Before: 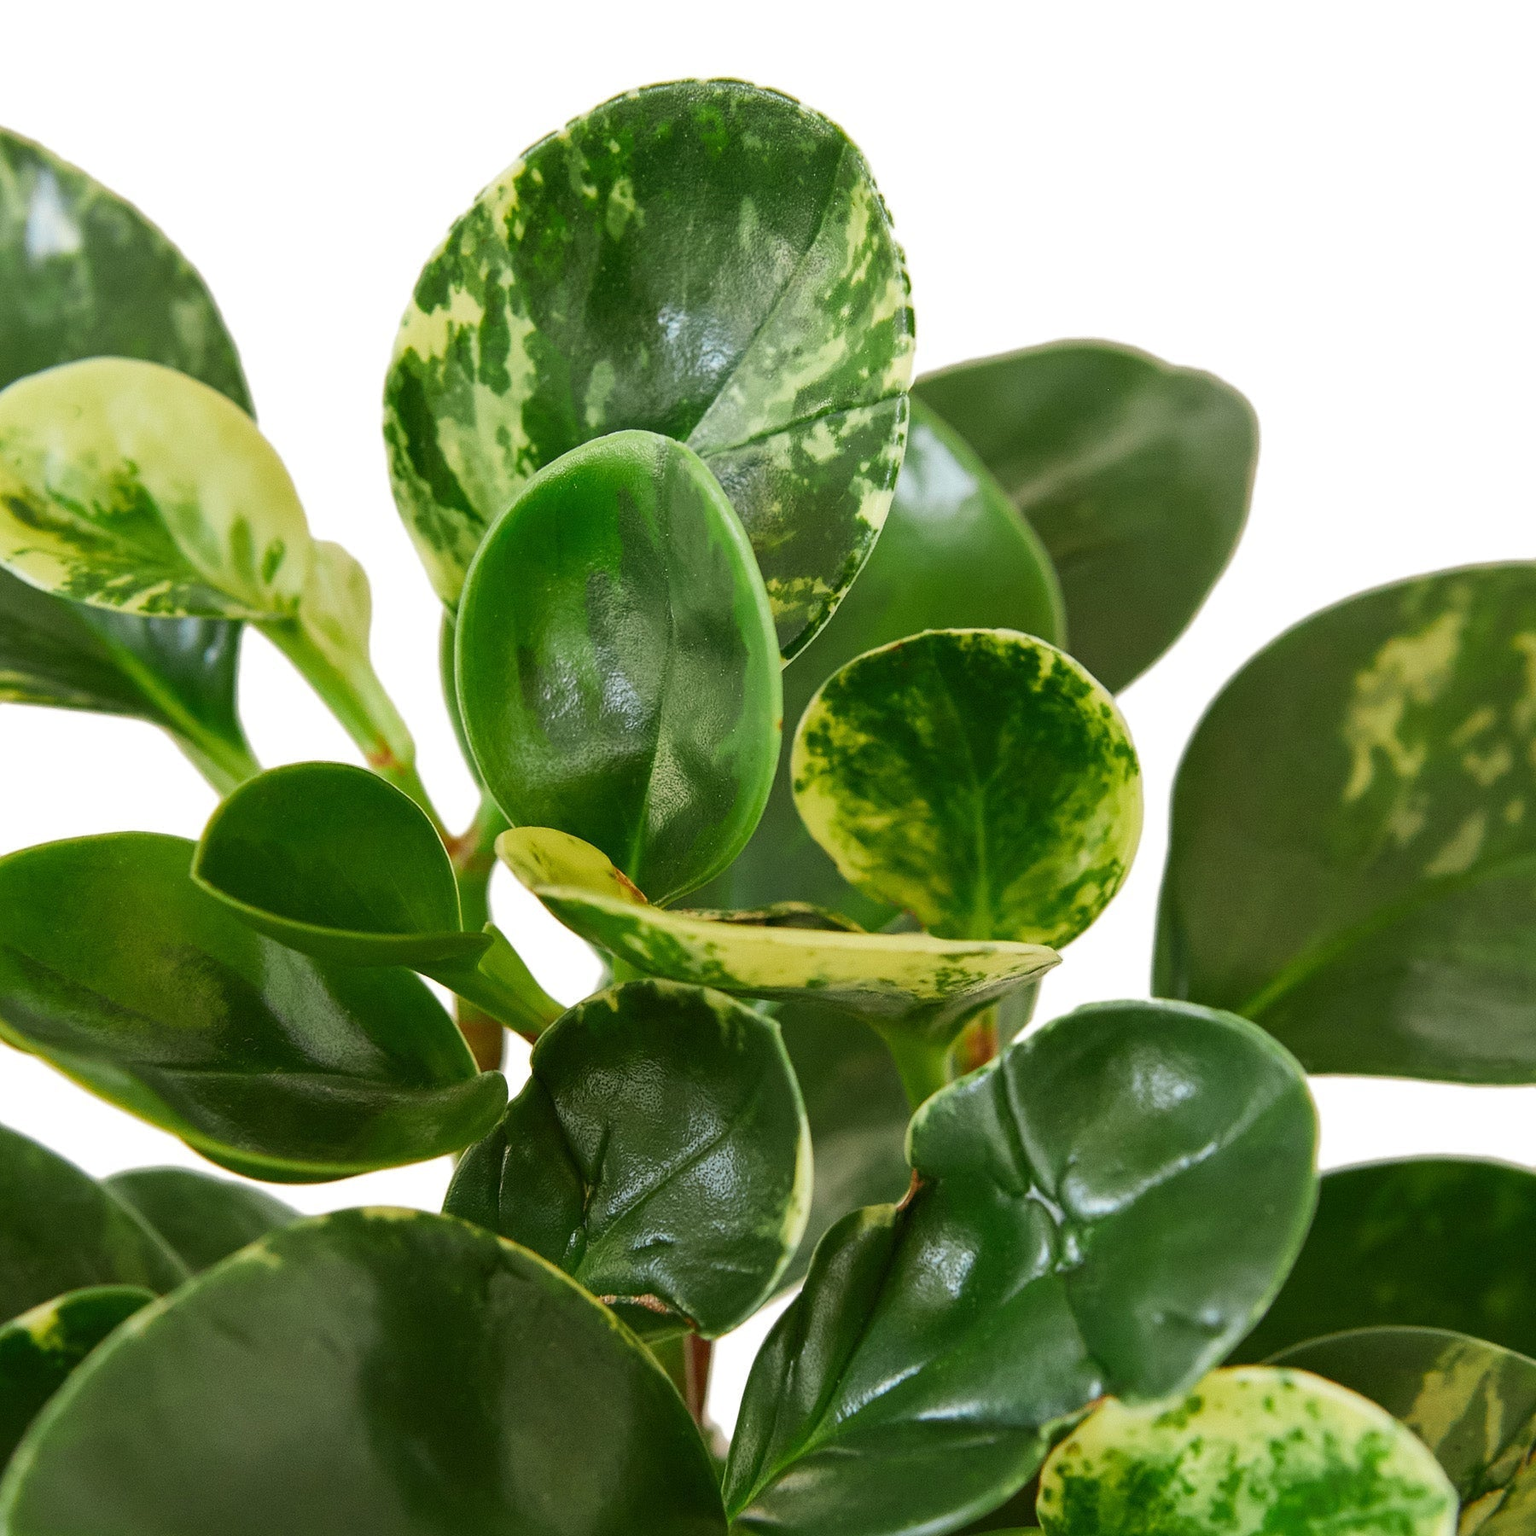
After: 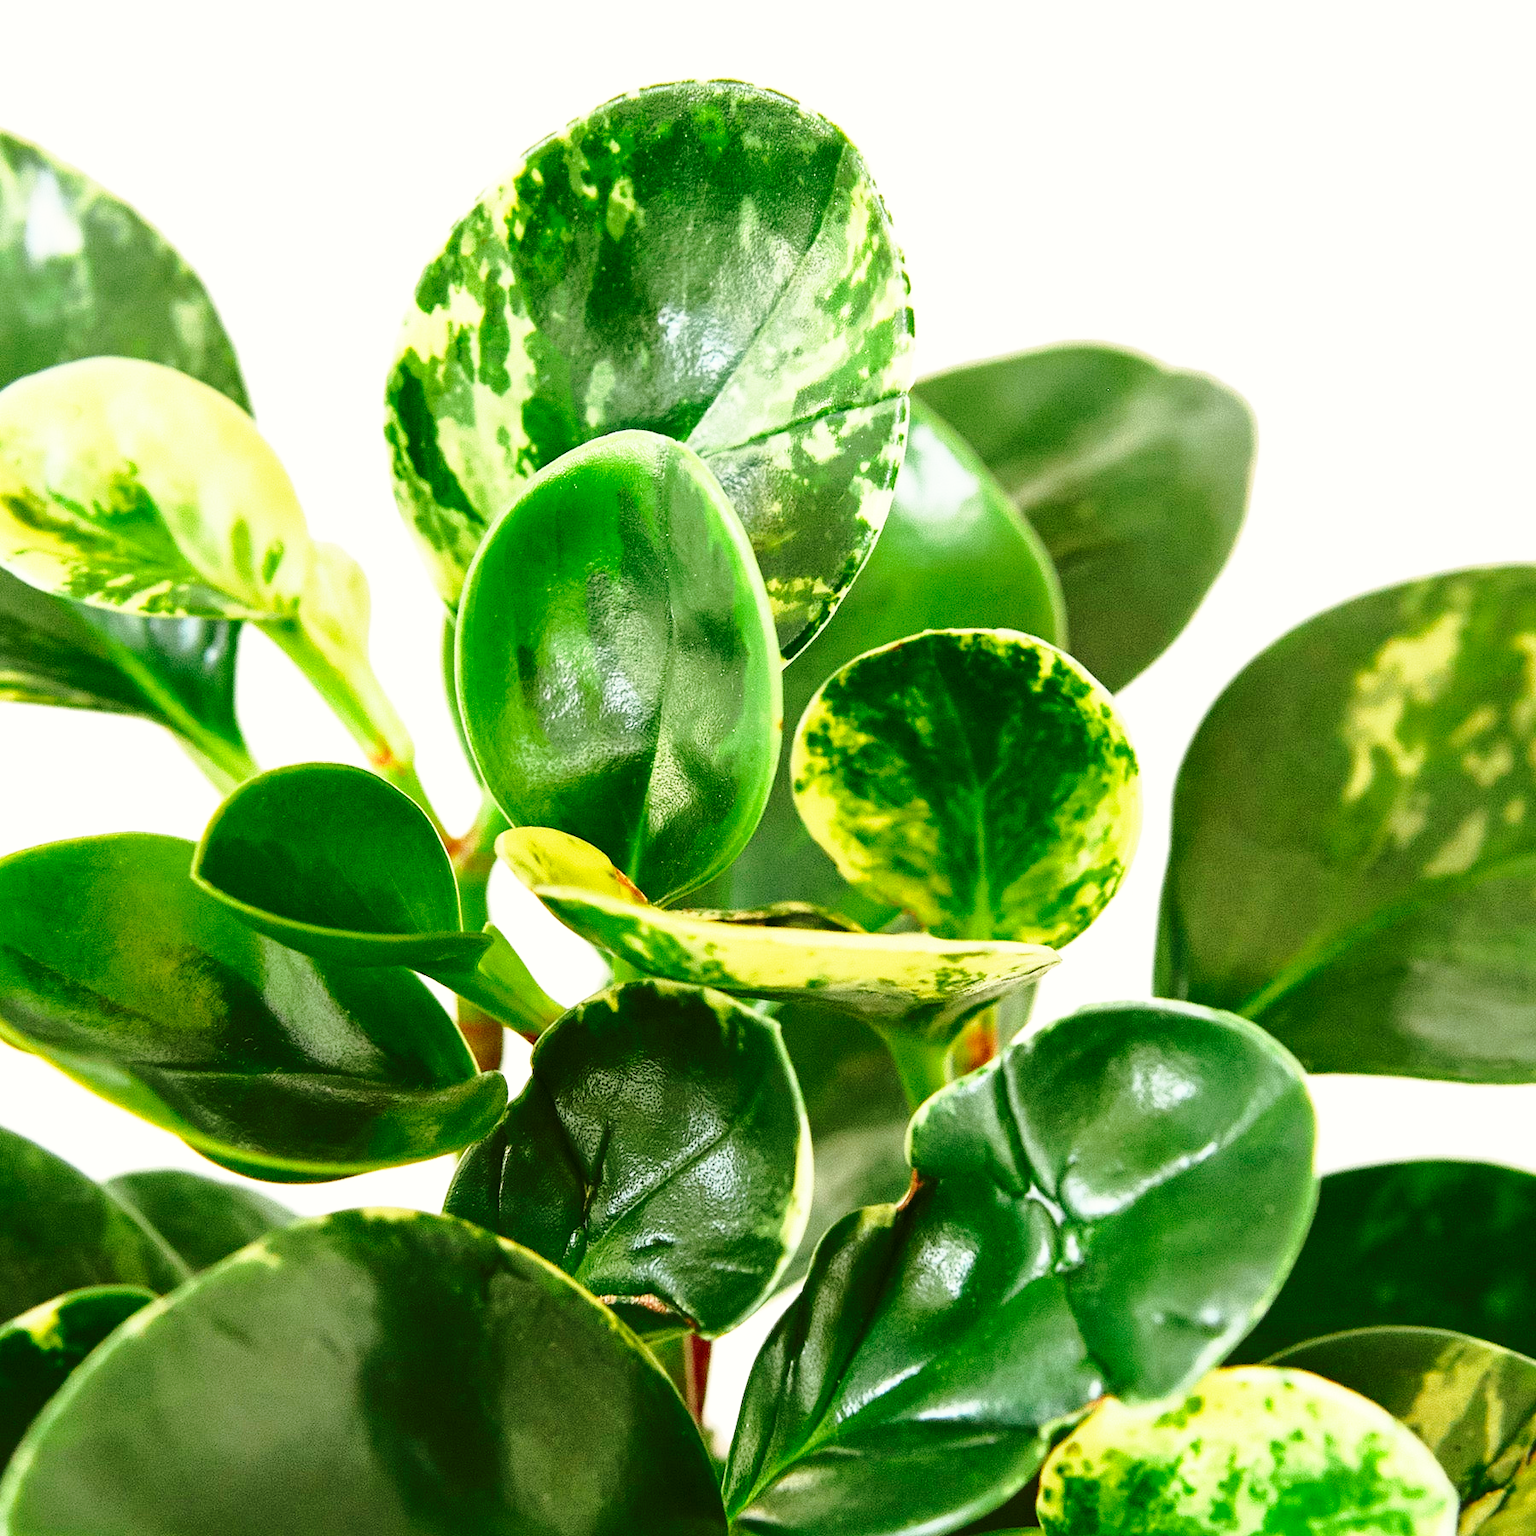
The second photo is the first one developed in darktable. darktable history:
base curve: curves: ch0 [(0, 0) (0.026, 0.03) (0.109, 0.232) (0.351, 0.748) (0.669, 0.968) (1, 1)], preserve colors none
tone curve: curves: ch0 [(0, 0.021) (0.059, 0.053) (0.212, 0.18) (0.337, 0.304) (0.495, 0.505) (0.725, 0.731) (0.89, 0.919) (1, 1)]; ch1 [(0, 0) (0.094, 0.081) (0.311, 0.282) (0.421, 0.417) (0.479, 0.475) (0.54, 0.55) (0.615, 0.65) (0.683, 0.688) (1, 1)]; ch2 [(0, 0) (0.257, 0.217) (0.44, 0.431) (0.498, 0.507) (0.603, 0.598) (1, 1)], color space Lab, independent channels, preserve colors none
